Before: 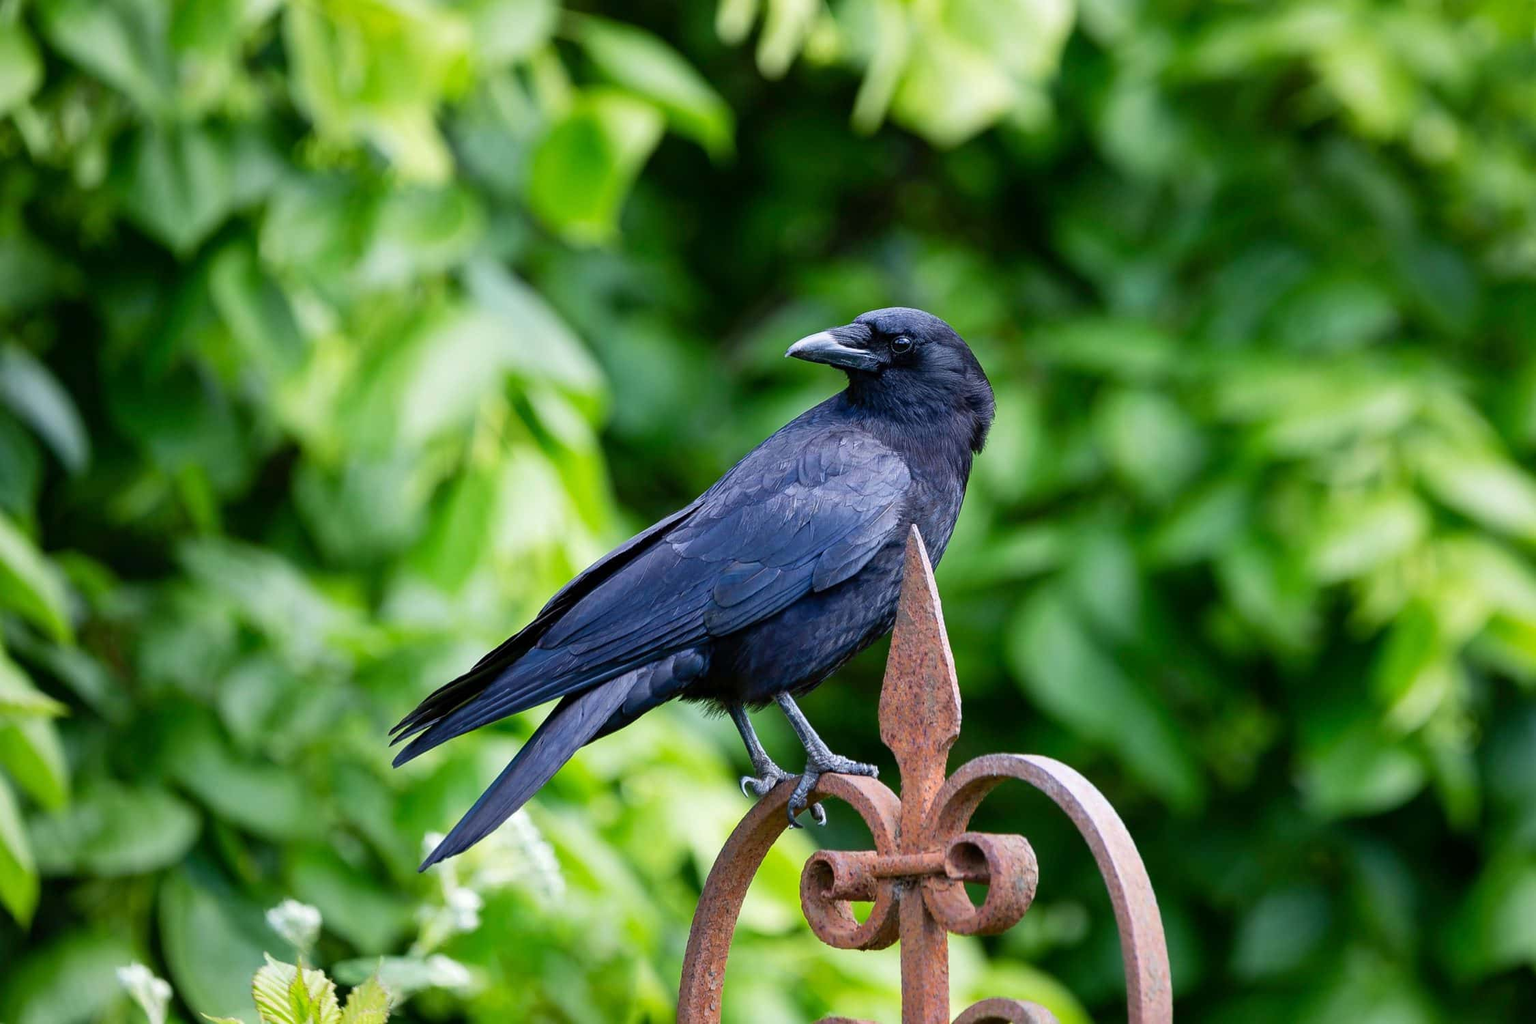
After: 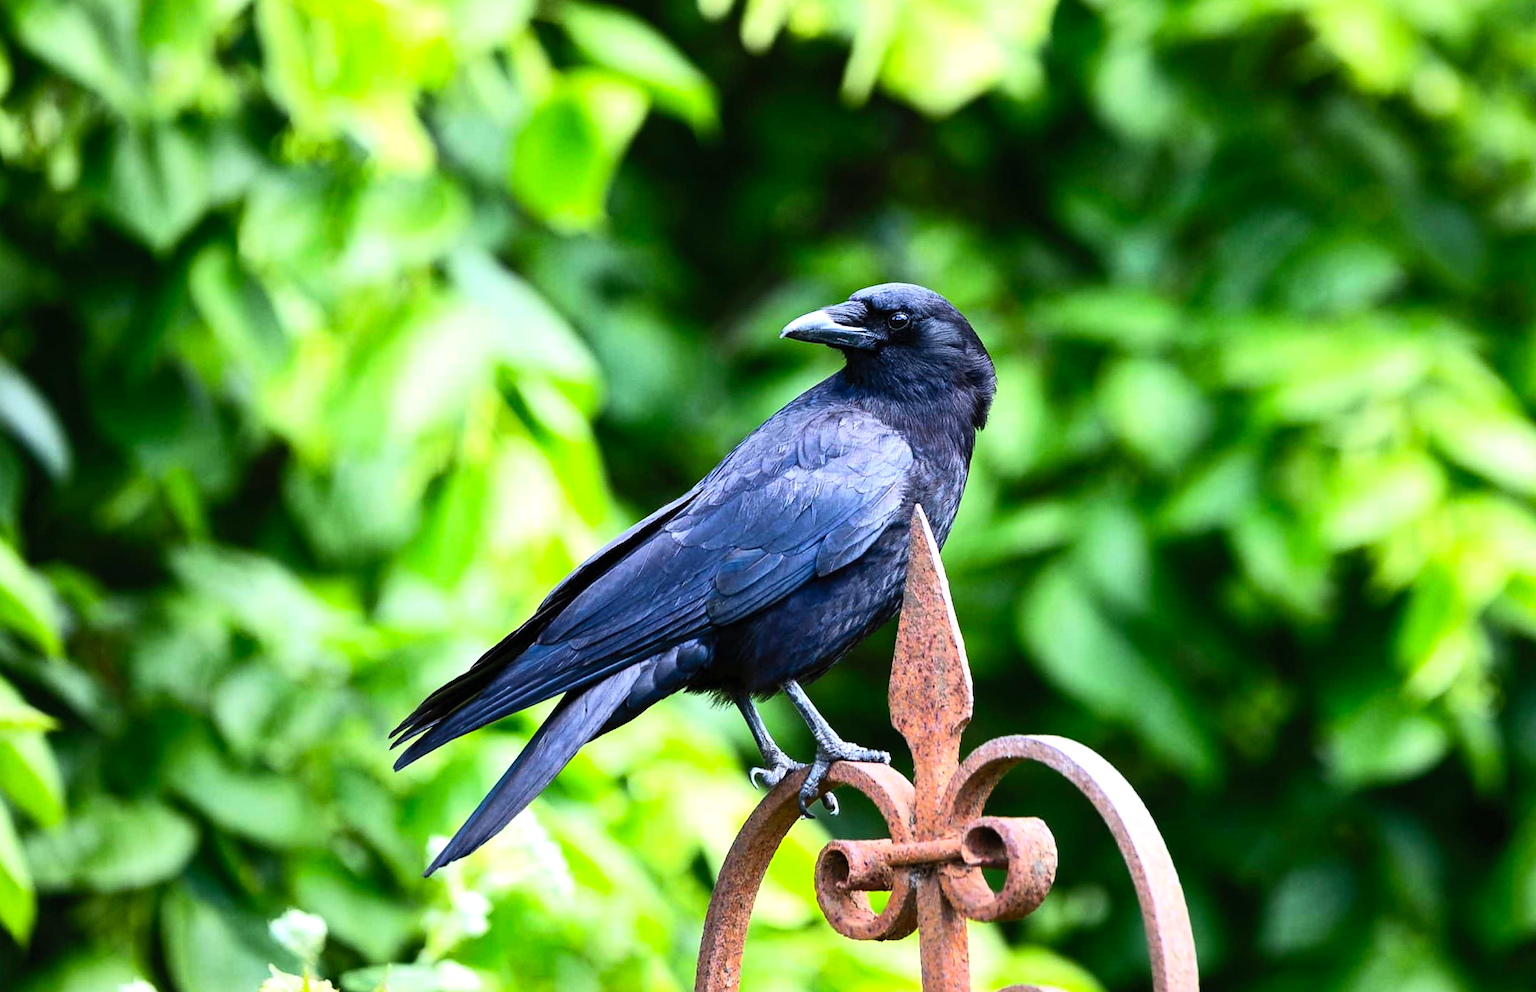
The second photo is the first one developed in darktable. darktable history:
tone equalizer: -8 EV -0.75 EV, -7 EV -0.7 EV, -6 EV -0.6 EV, -5 EV -0.4 EV, -3 EV 0.4 EV, -2 EV 0.6 EV, -1 EV 0.7 EV, +0 EV 0.75 EV, edges refinement/feathering 500, mask exposure compensation -1.57 EV, preserve details no
rotate and perspective: rotation -2°, crop left 0.022, crop right 0.978, crop top 0.049, crop bottom 0.951
contrast brightness saturation: contrast 0.2, brightness 0.16, saturation 0.22
